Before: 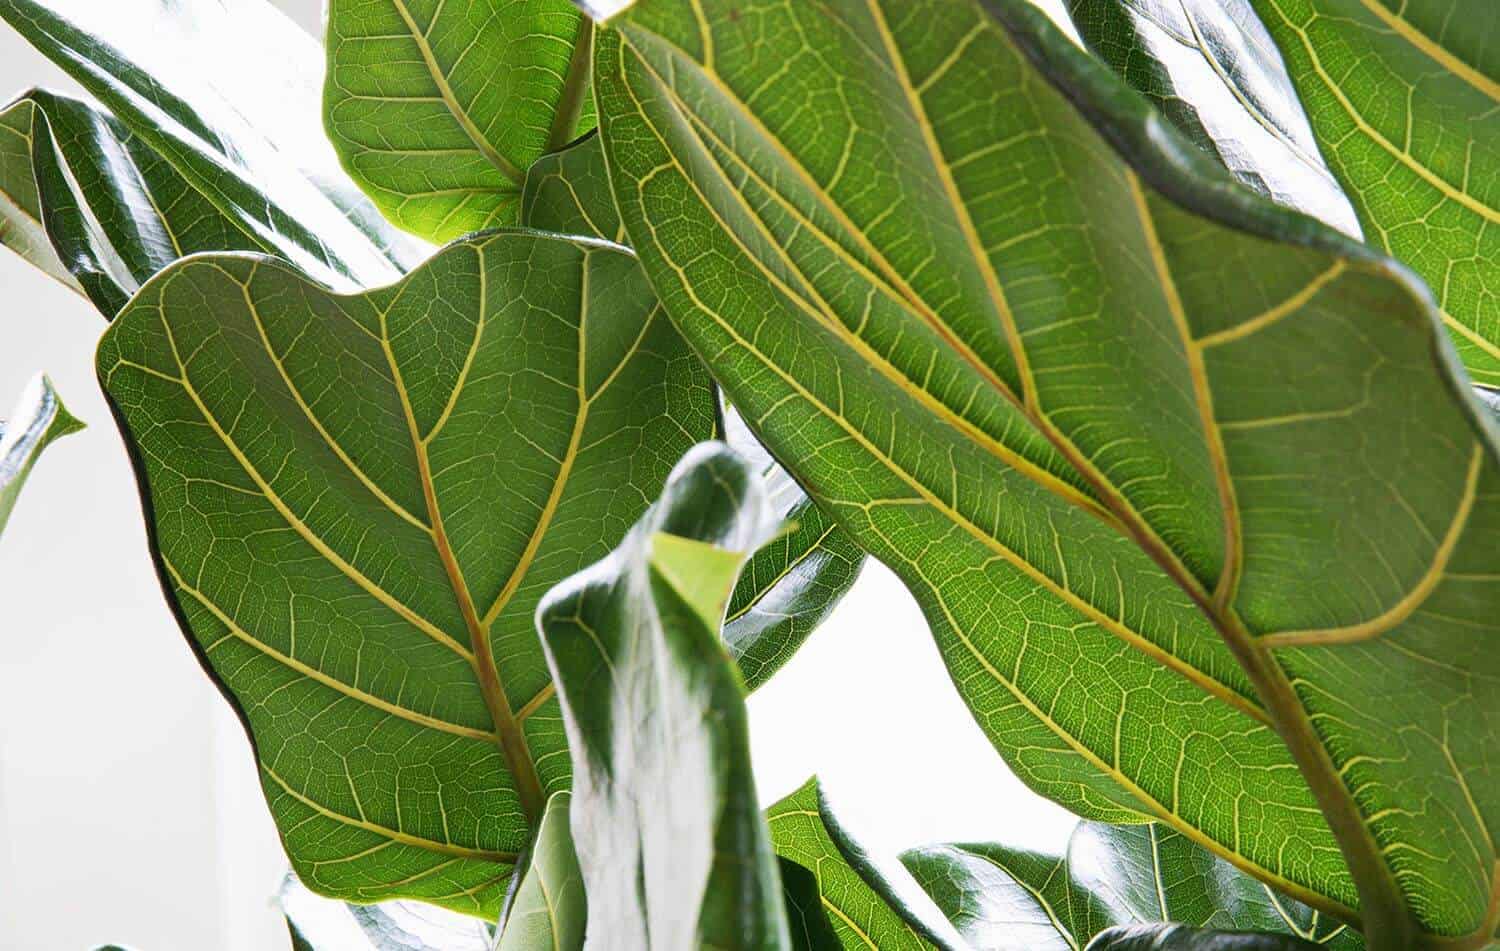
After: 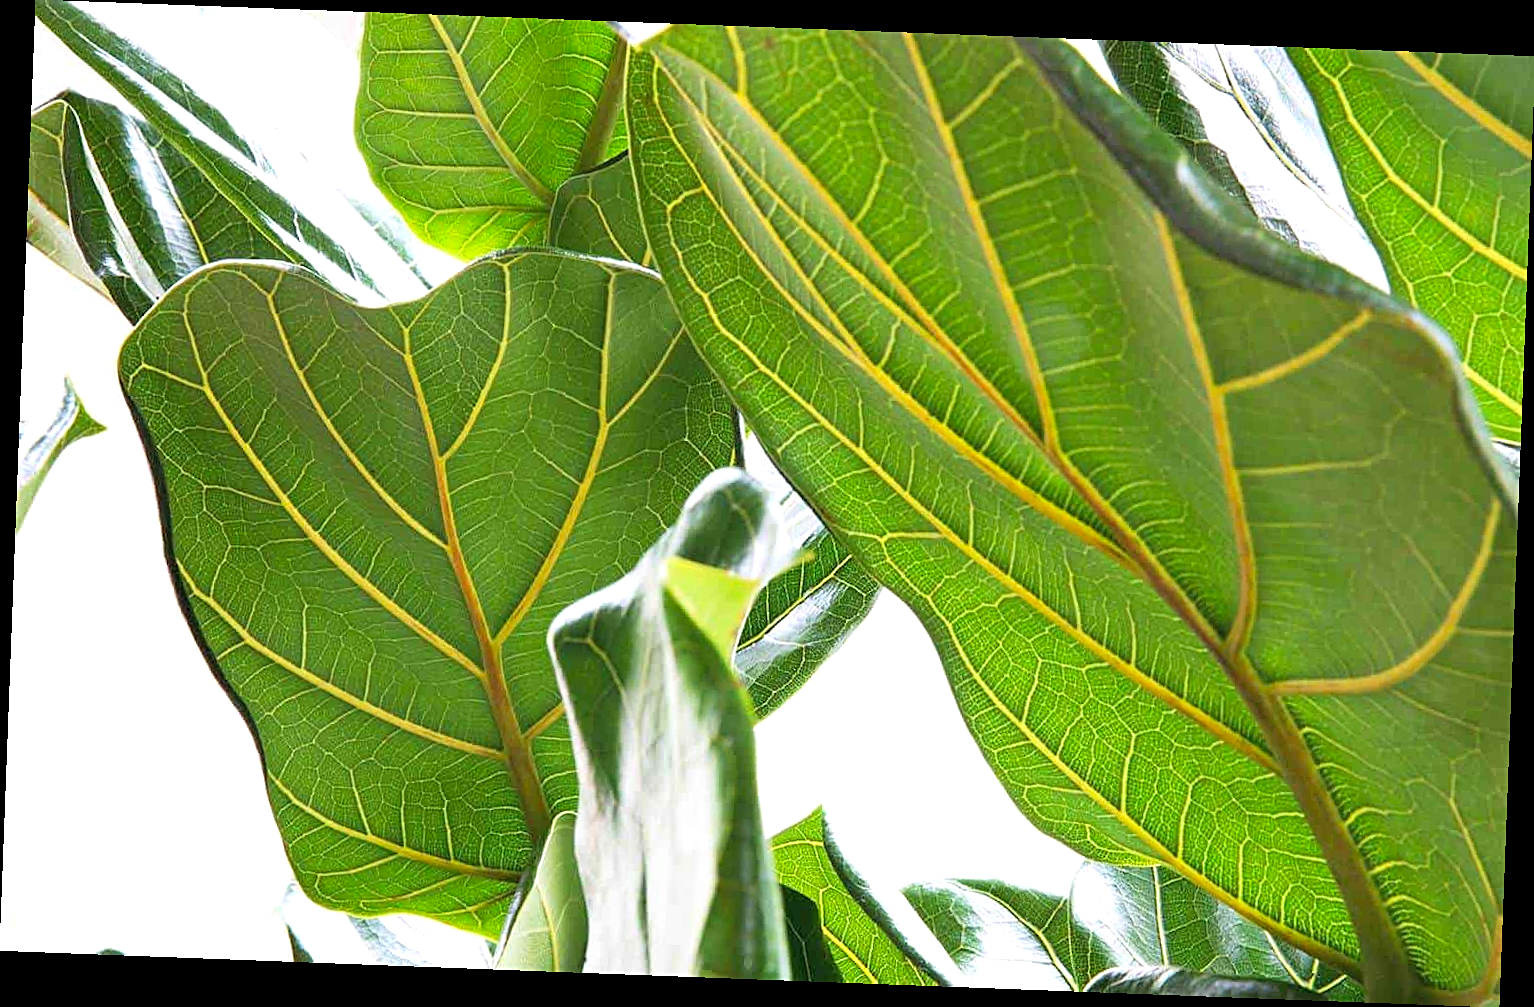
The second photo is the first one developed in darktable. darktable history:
sharpen: amount 0.478
contrast brightness saturation: brightness 0.09, saturation 0.19
rotate and perspective: rotation 2.17°, automatic cropping off
exposure: exposure 0.375 EV, compensate highlight preservation false
